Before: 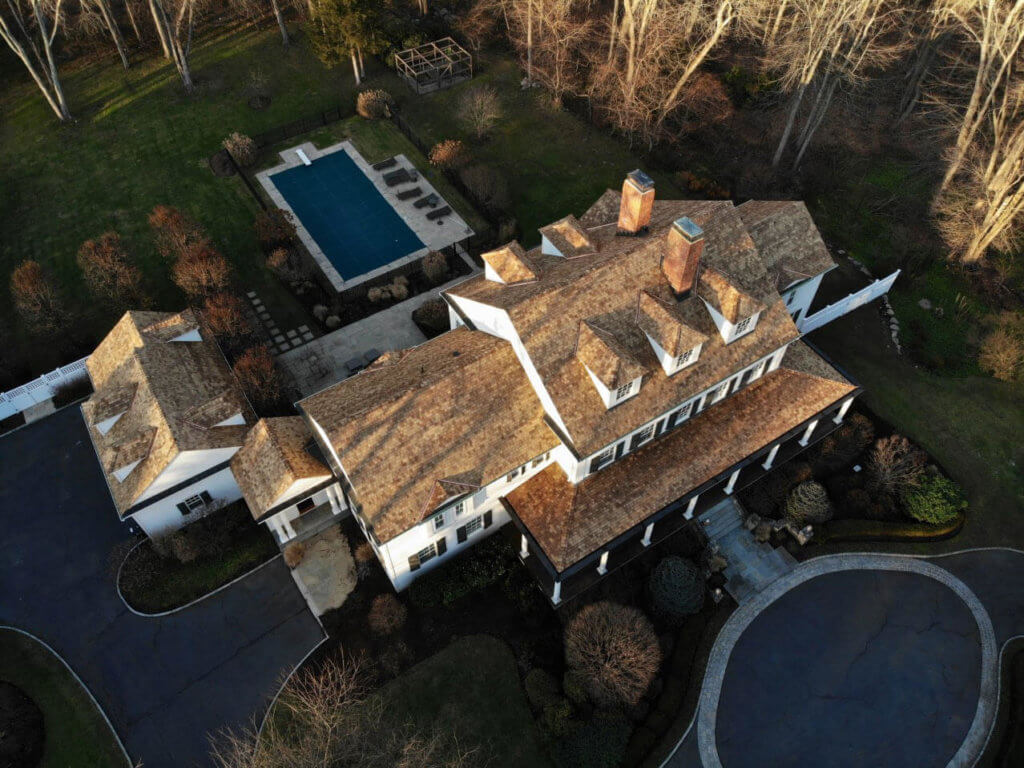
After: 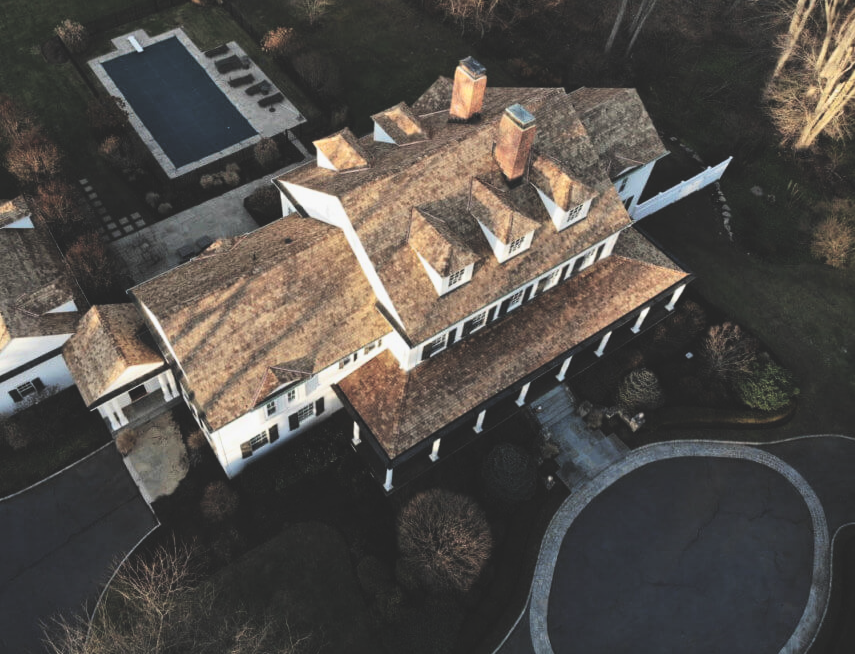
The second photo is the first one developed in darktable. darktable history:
filmic rgb: black relative exposure -5.32 EV, white relative exposure 2.87 EV, threshold 5.98 EV, dynamic range scaling -37.63%, hardness 4, contrast 1.618, highlights saturation mix -0.801%, enable highlight reconstruction true
exposure: black level correction -0.061, exposure -0.05 EV, compensate highlight preservation false
crop: left 16.416%, top 14.757%
